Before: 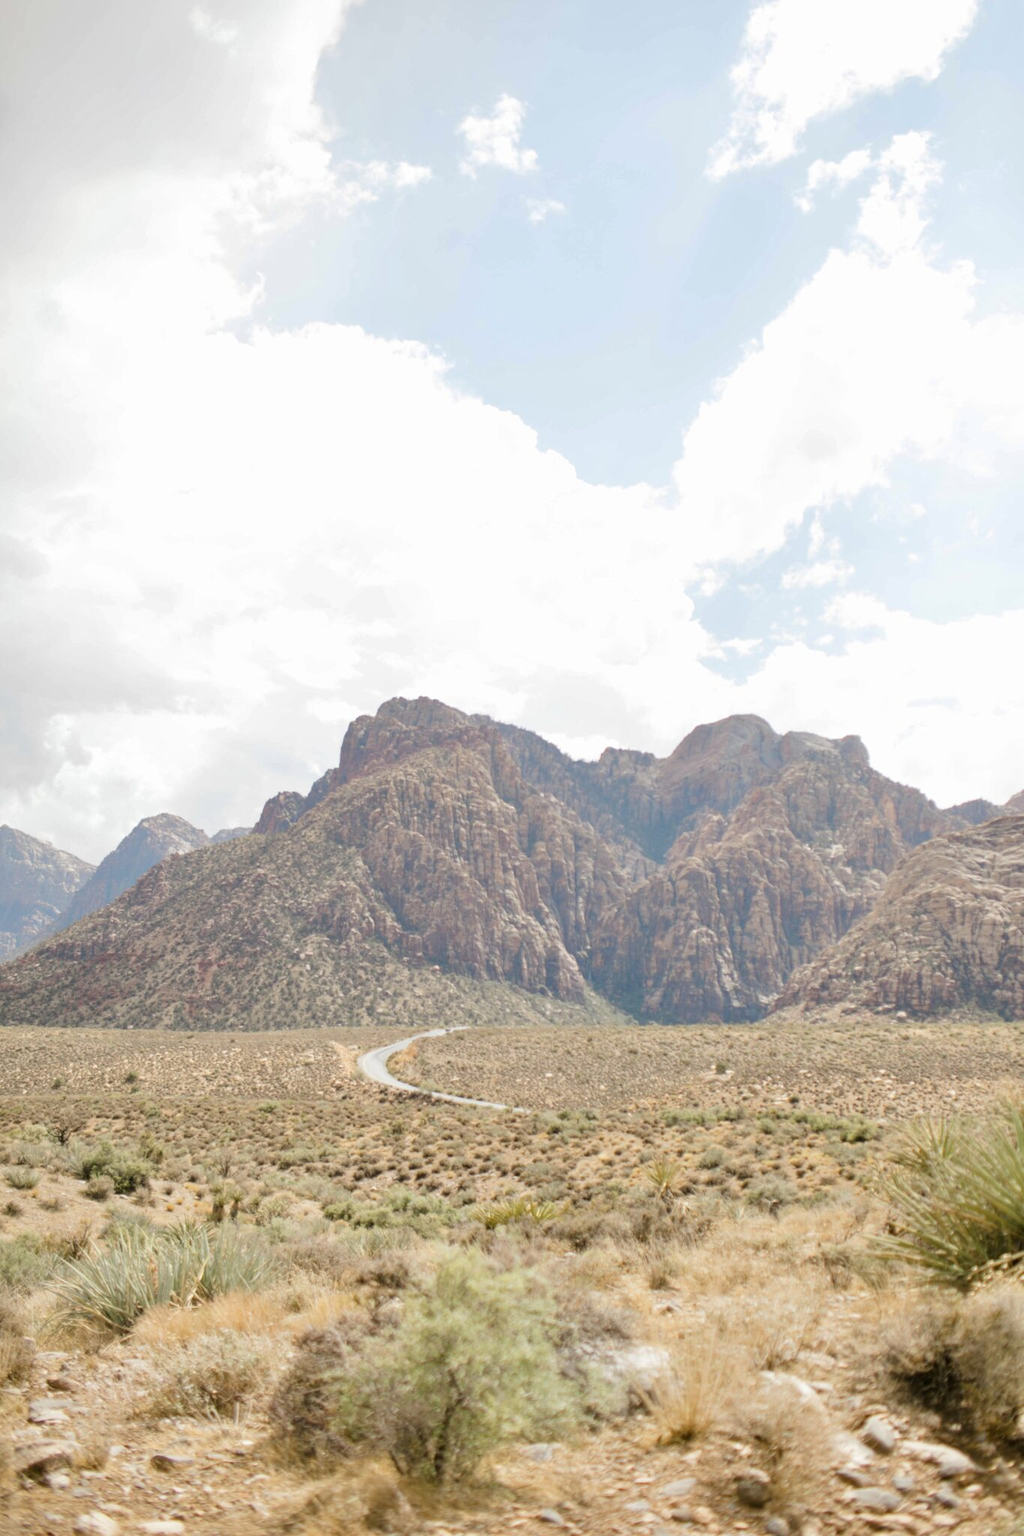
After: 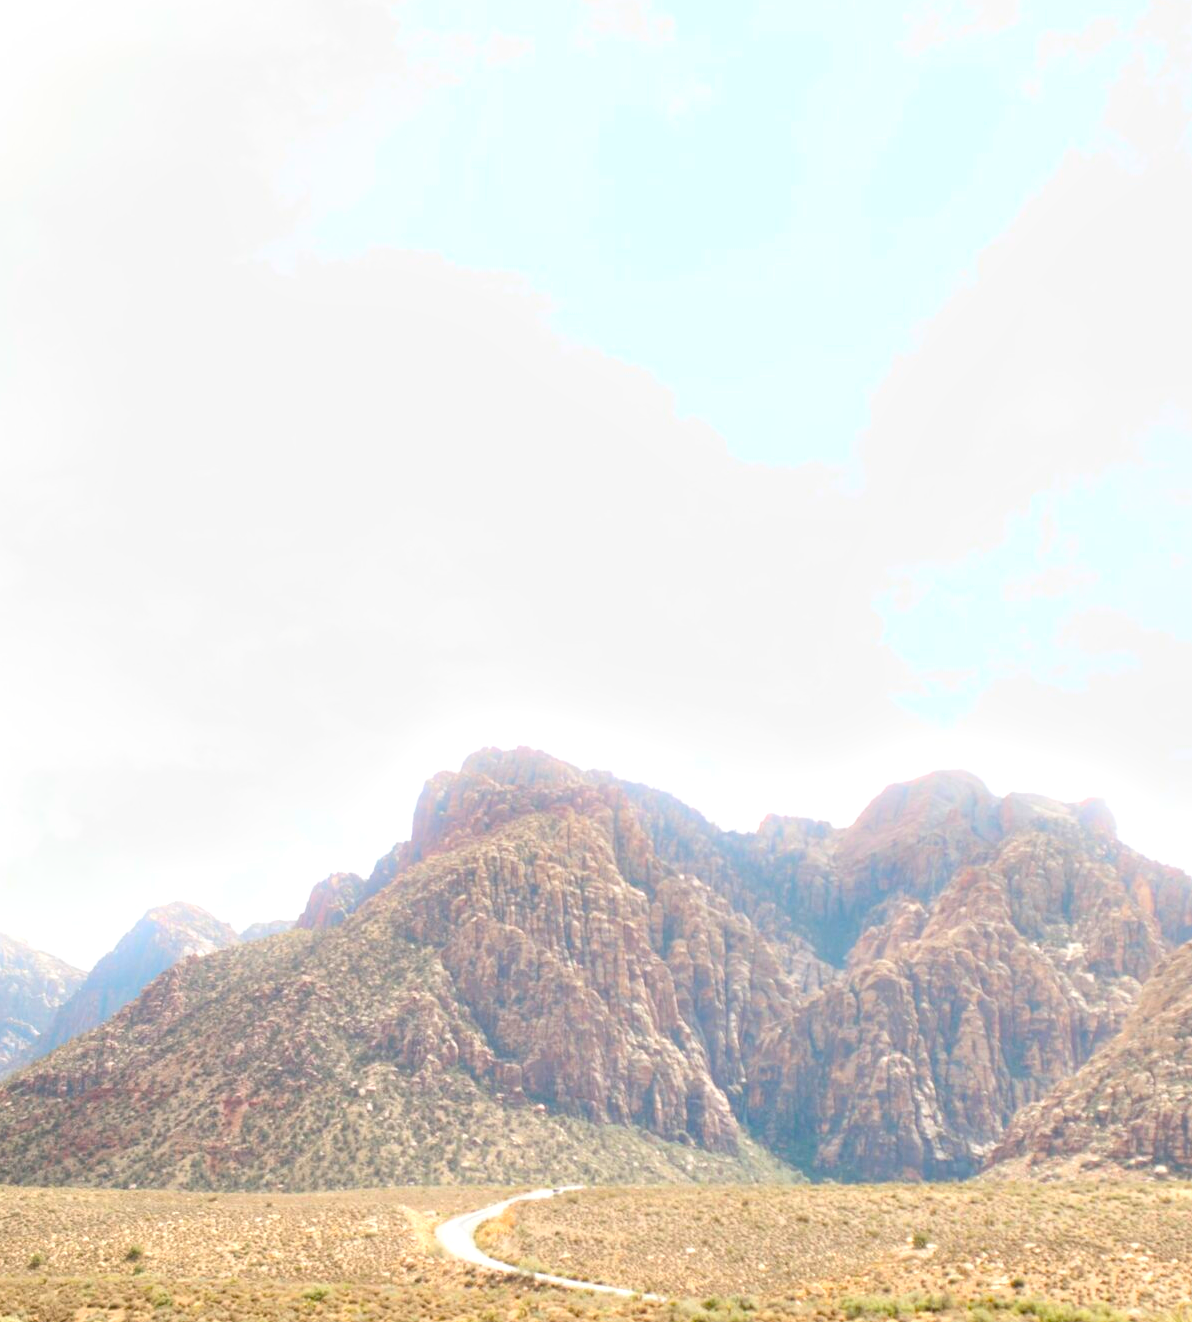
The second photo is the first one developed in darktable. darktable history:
bloom: size 9%, threshold 100%, strength 7%
color balance: output saturation 120%
exposure: black level correction -0.002, exposure 0.54 EV, compensate highlight preservation false
crop: left 3.015%, top 8.969%, right 9.647%, bottom 26.457%
